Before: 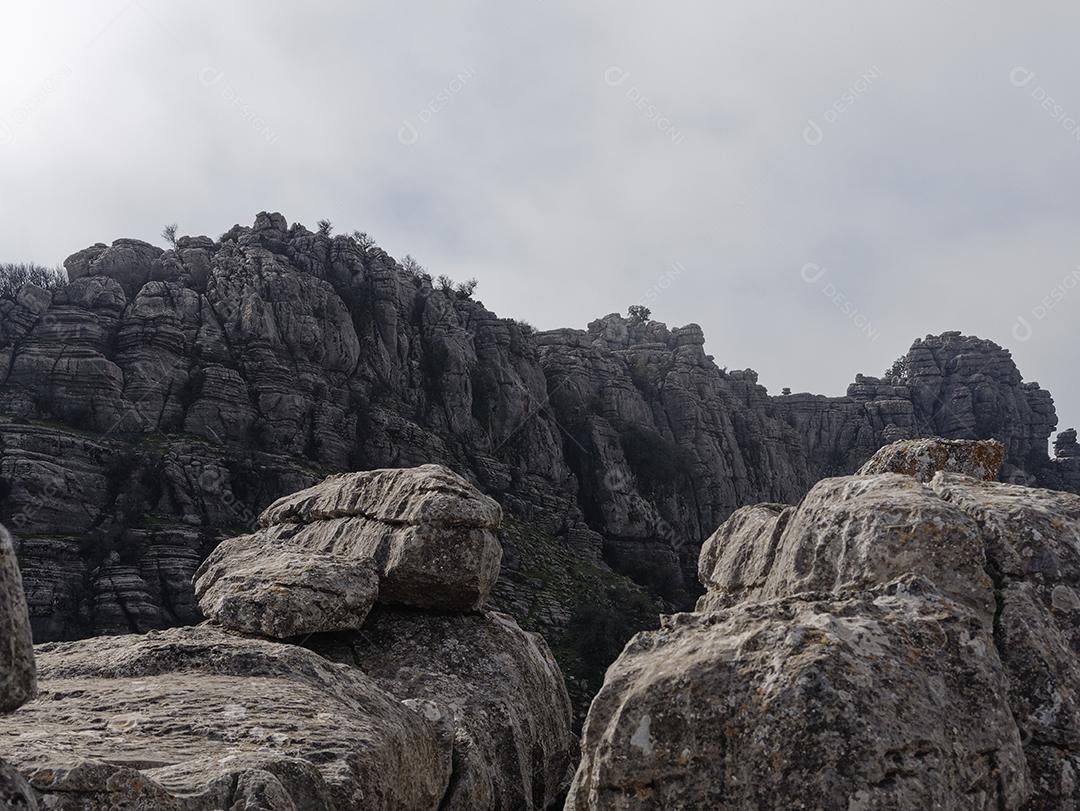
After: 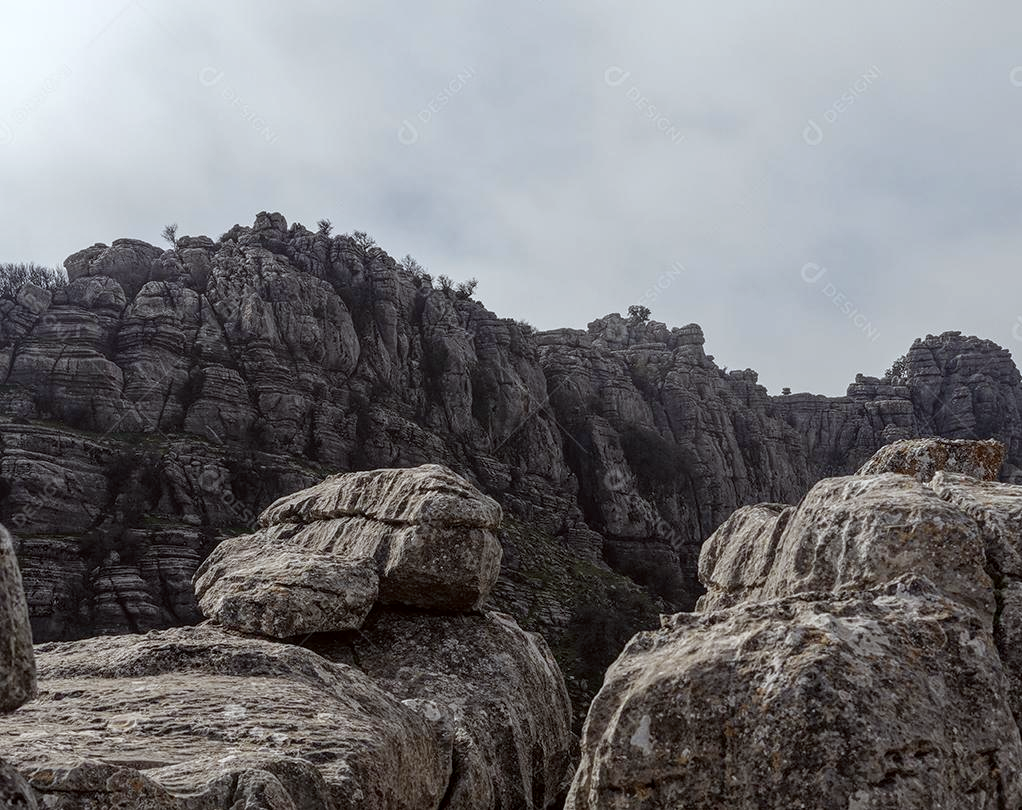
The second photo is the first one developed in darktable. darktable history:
tone equalizer: smoothing diameter 24.86%, edges refinement/feathering 8.35, preserve details guided filter
local contrast: on, module defaults
crop and rotate: left 0%, right 5.349%
color correction: highlights a* -2.74, highlights b* -2.76, shadows a* 2.5, shadows b* 2.87
